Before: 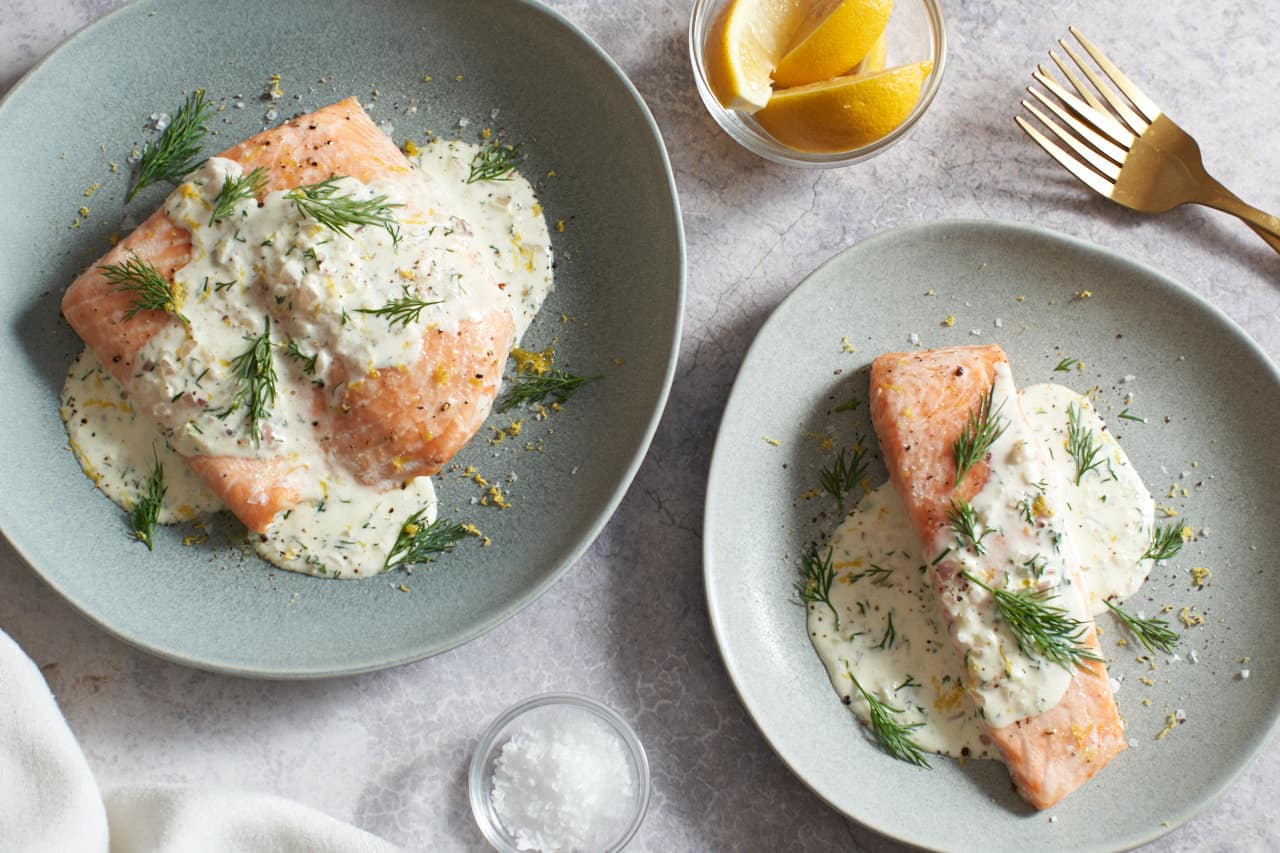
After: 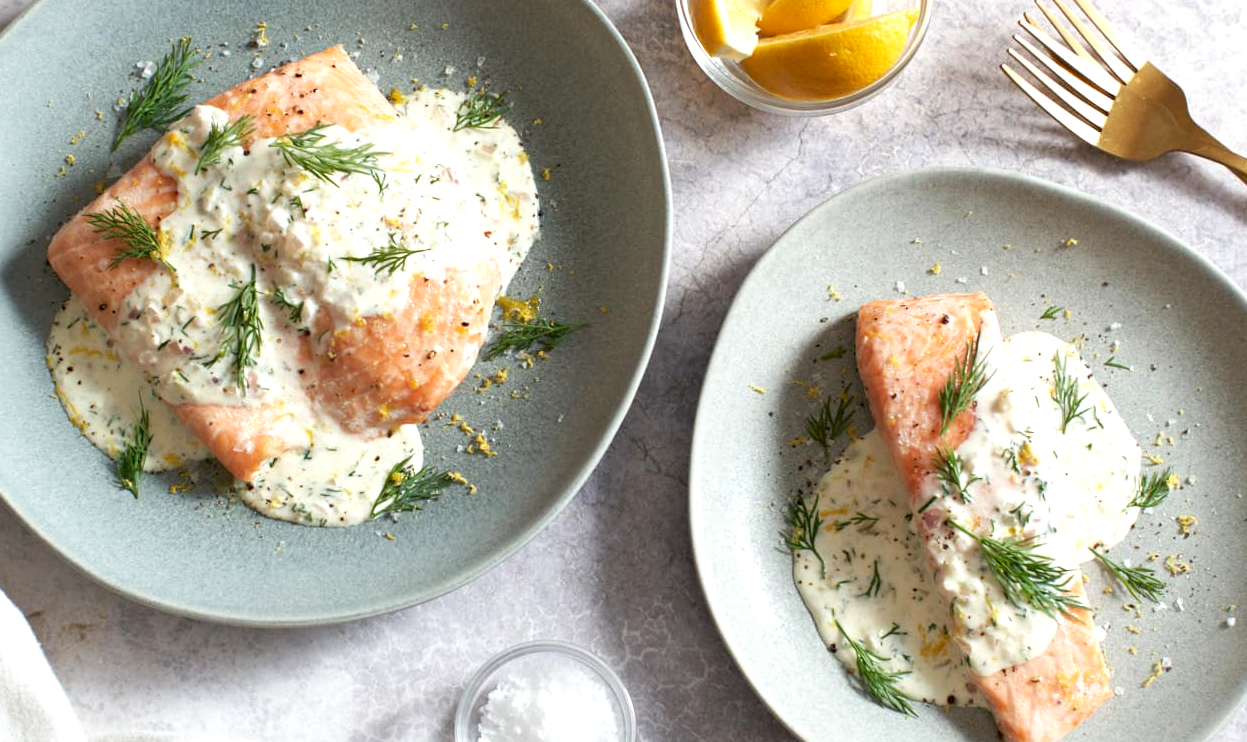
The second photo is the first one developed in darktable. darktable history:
exposure: black level correction 0.005, exposure 0.413 EV, compensate exposure bias true, compensate highlight preservation false
crop: left 1.143%, top 6.194%, right 1.372%, bottom 6.755%
